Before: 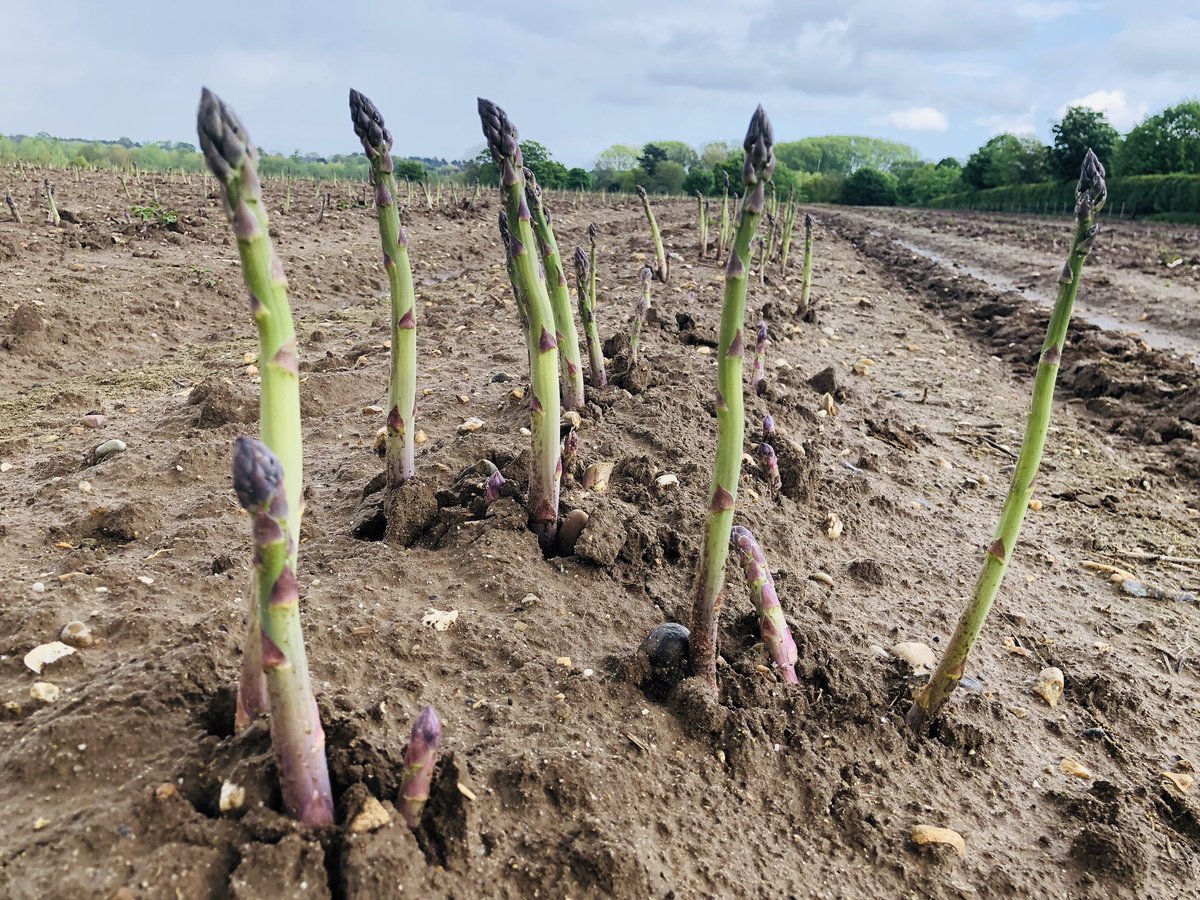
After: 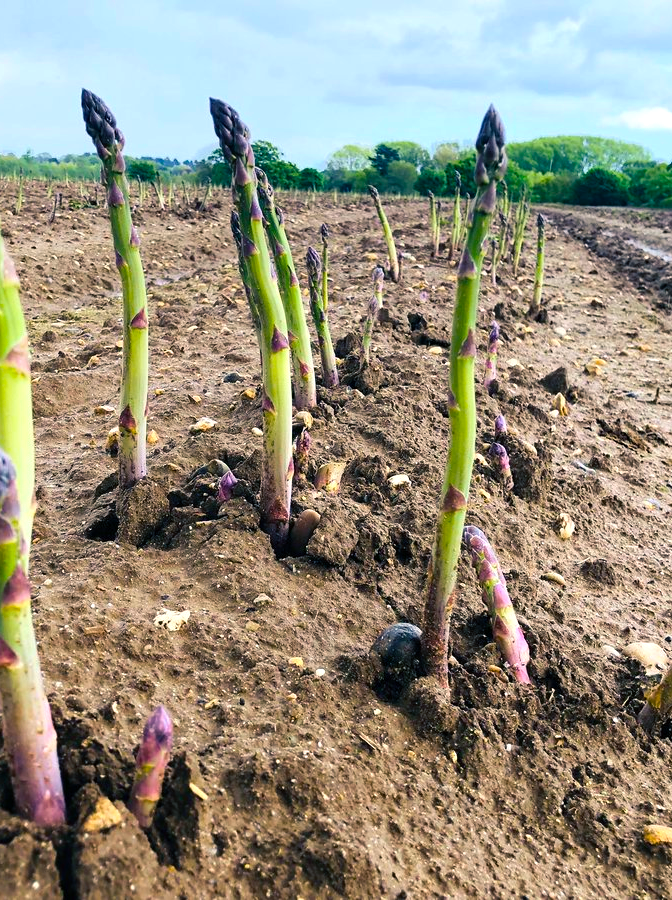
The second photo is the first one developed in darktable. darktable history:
color balance rgb: shadows lift › chroma 7.558%, shadows lift › hue 244.53°, perceptual saturation grading › global saturation 33.83%, global vibrance 20%
tone equalizer: -8 EV -0.456 EV, -7 EV -0.403 EV, -6 EV -0.34 EV, -5 EV -0.197 EV, -3 EV 0.203 EV, -2 EV 0.323 EV, -1 EV 0.405 EV, +0 EV 0.402 EV, edges refinement/feathering 500, mask exposure compensation -1.57 EV, preserve details no
crop and rotate: left 22.376%, right 21.552%
